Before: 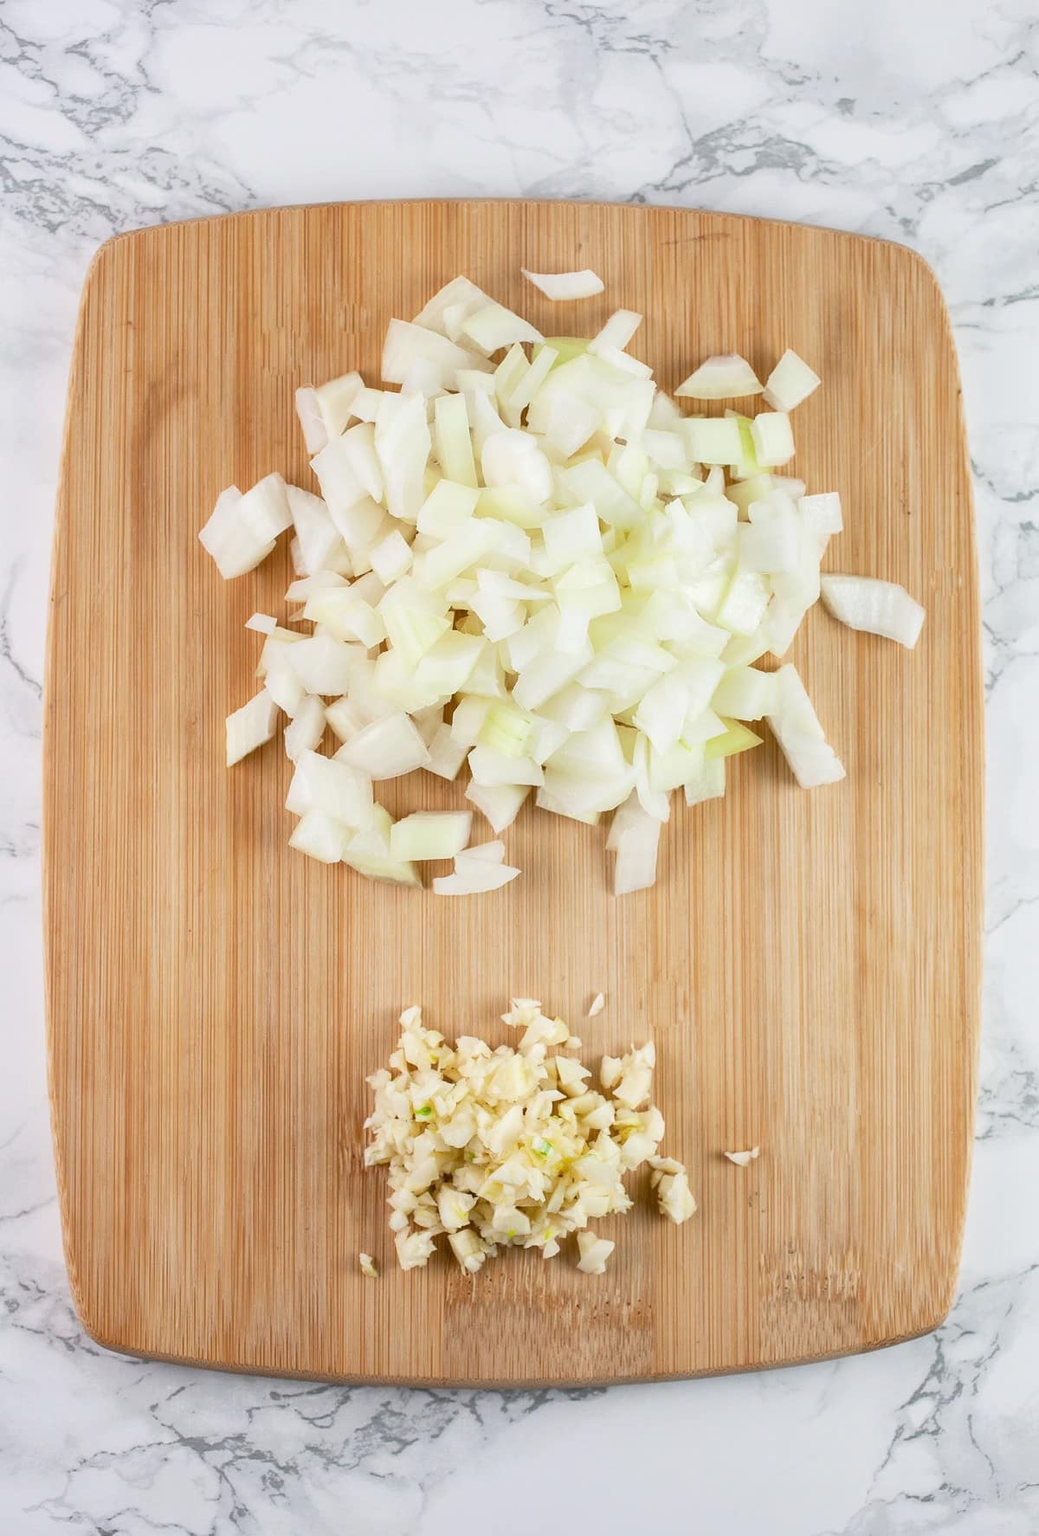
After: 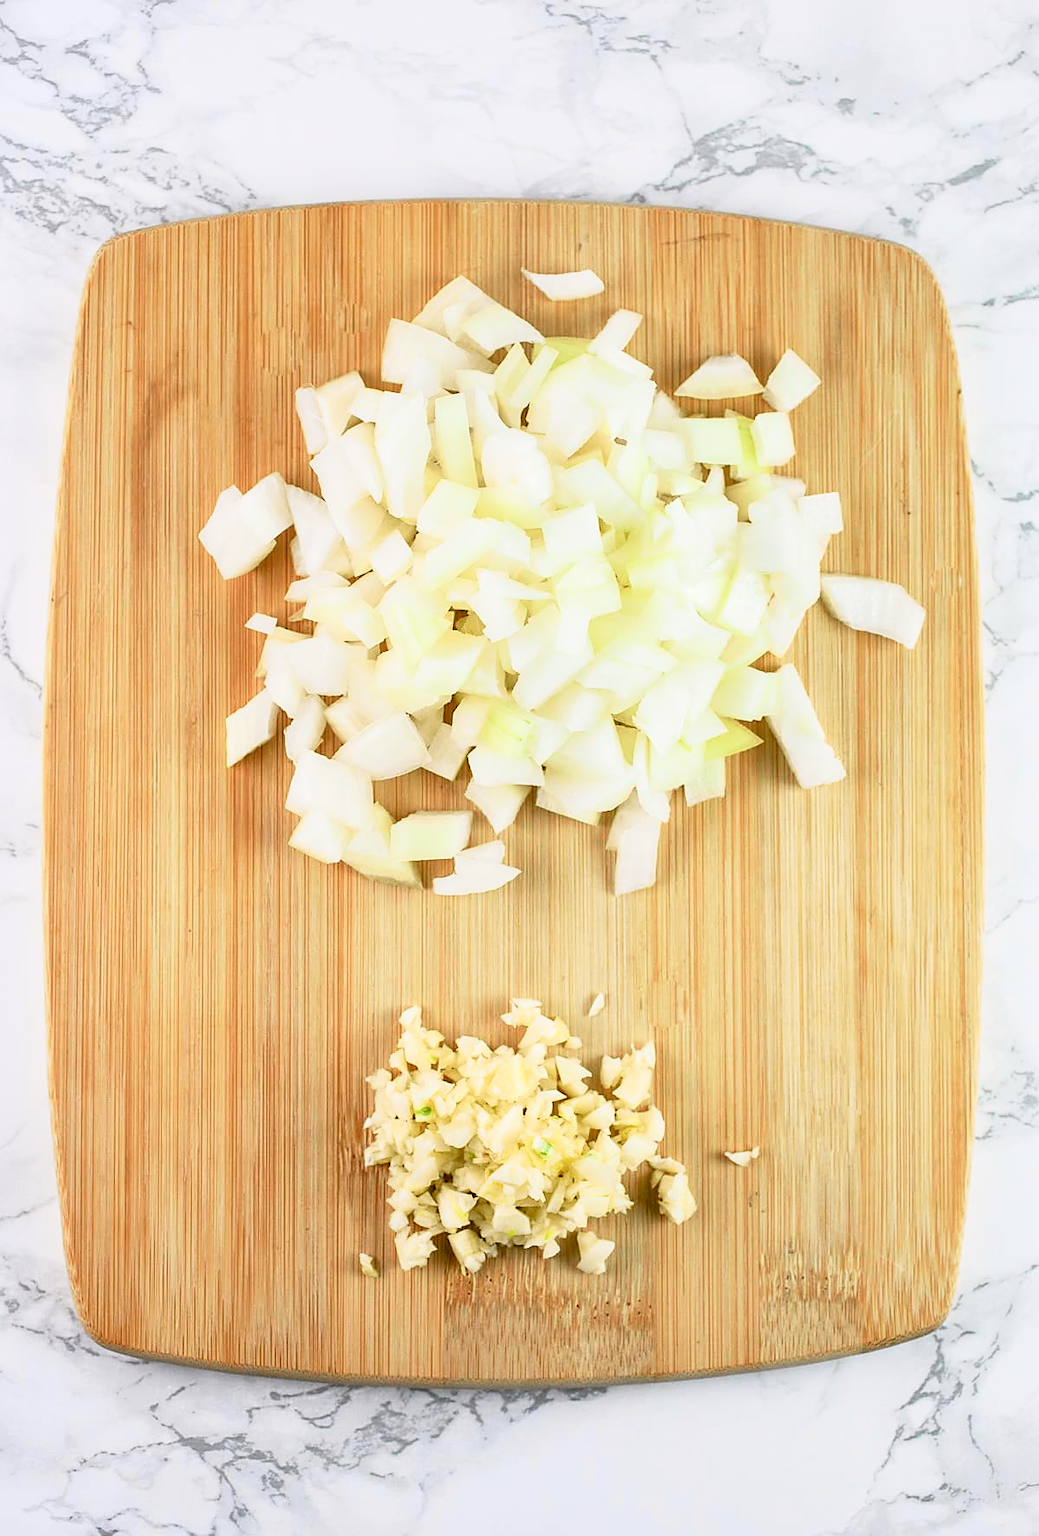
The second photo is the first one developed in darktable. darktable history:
shadows and highlights: shadows 24.8, highlights -25.15
tone curve: curves: ch0 [(0, 0.024) (0.049, 0.038) (0.176, 0.162) (0.311, 0.337) (0.416, 0.471) (0.565, 0.658) (0.817, 0.911) (1, 1)]; ch1 [(0, 0) (0.339, 0.358) (0.445, 0.439) (0.476, 0.47) (0.504, 0.504) (0.53, 0.511) (0.557, 0.558) (0.627, 0.664) (0.728, 0.786) (1, 1)]; ch2 [(0, 0) (0.327, 0.324) (0.417, 0.44) (0.46, 0.453) (0.502, 0.504) (0.526, 0.52) (0.549, 0.561) (0.619, 0.657) (0.76, 0.765) (1, 1)], color space Lab, independent channels, preserve colors none
sharpen: radius 1.904, amount 0.412, threshold 1.195
